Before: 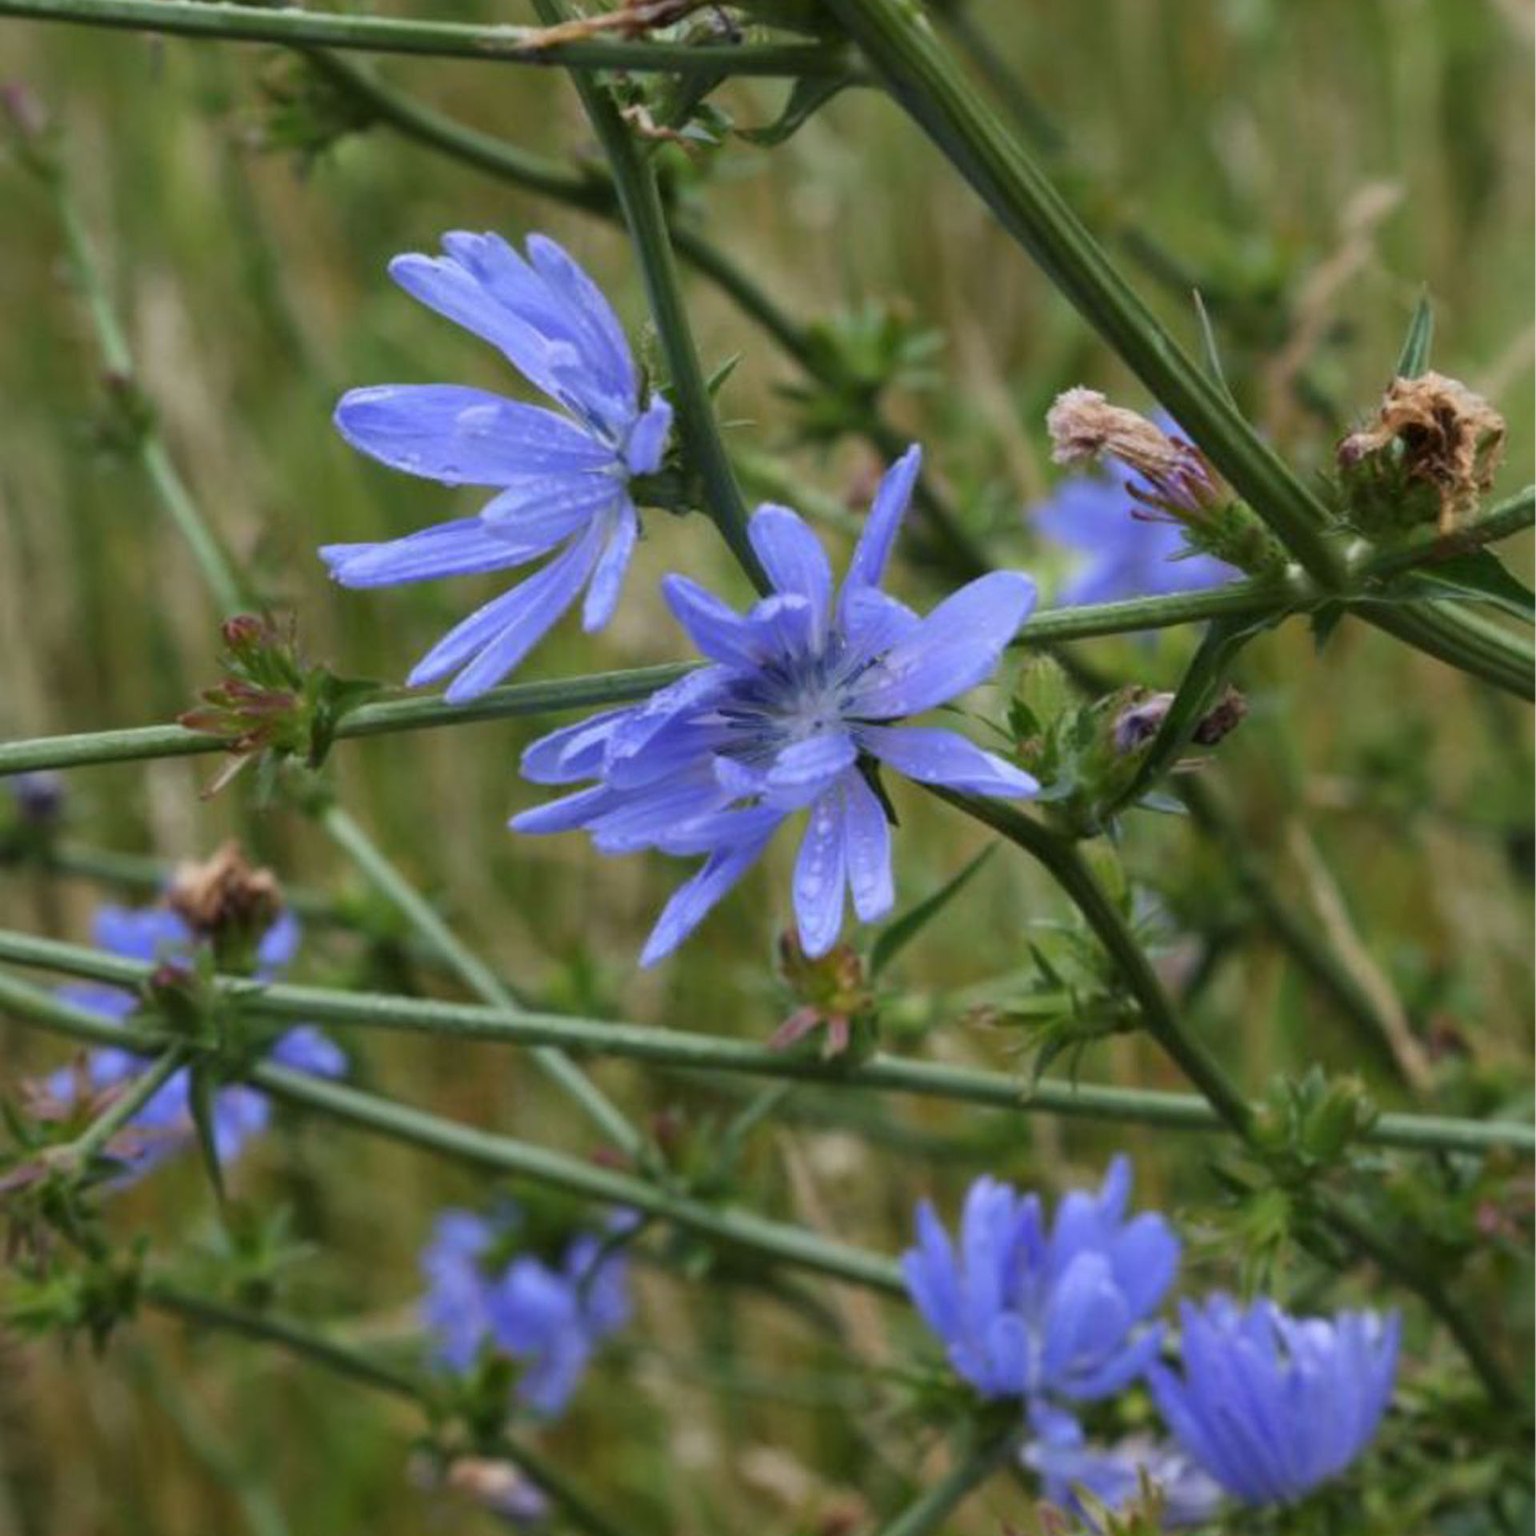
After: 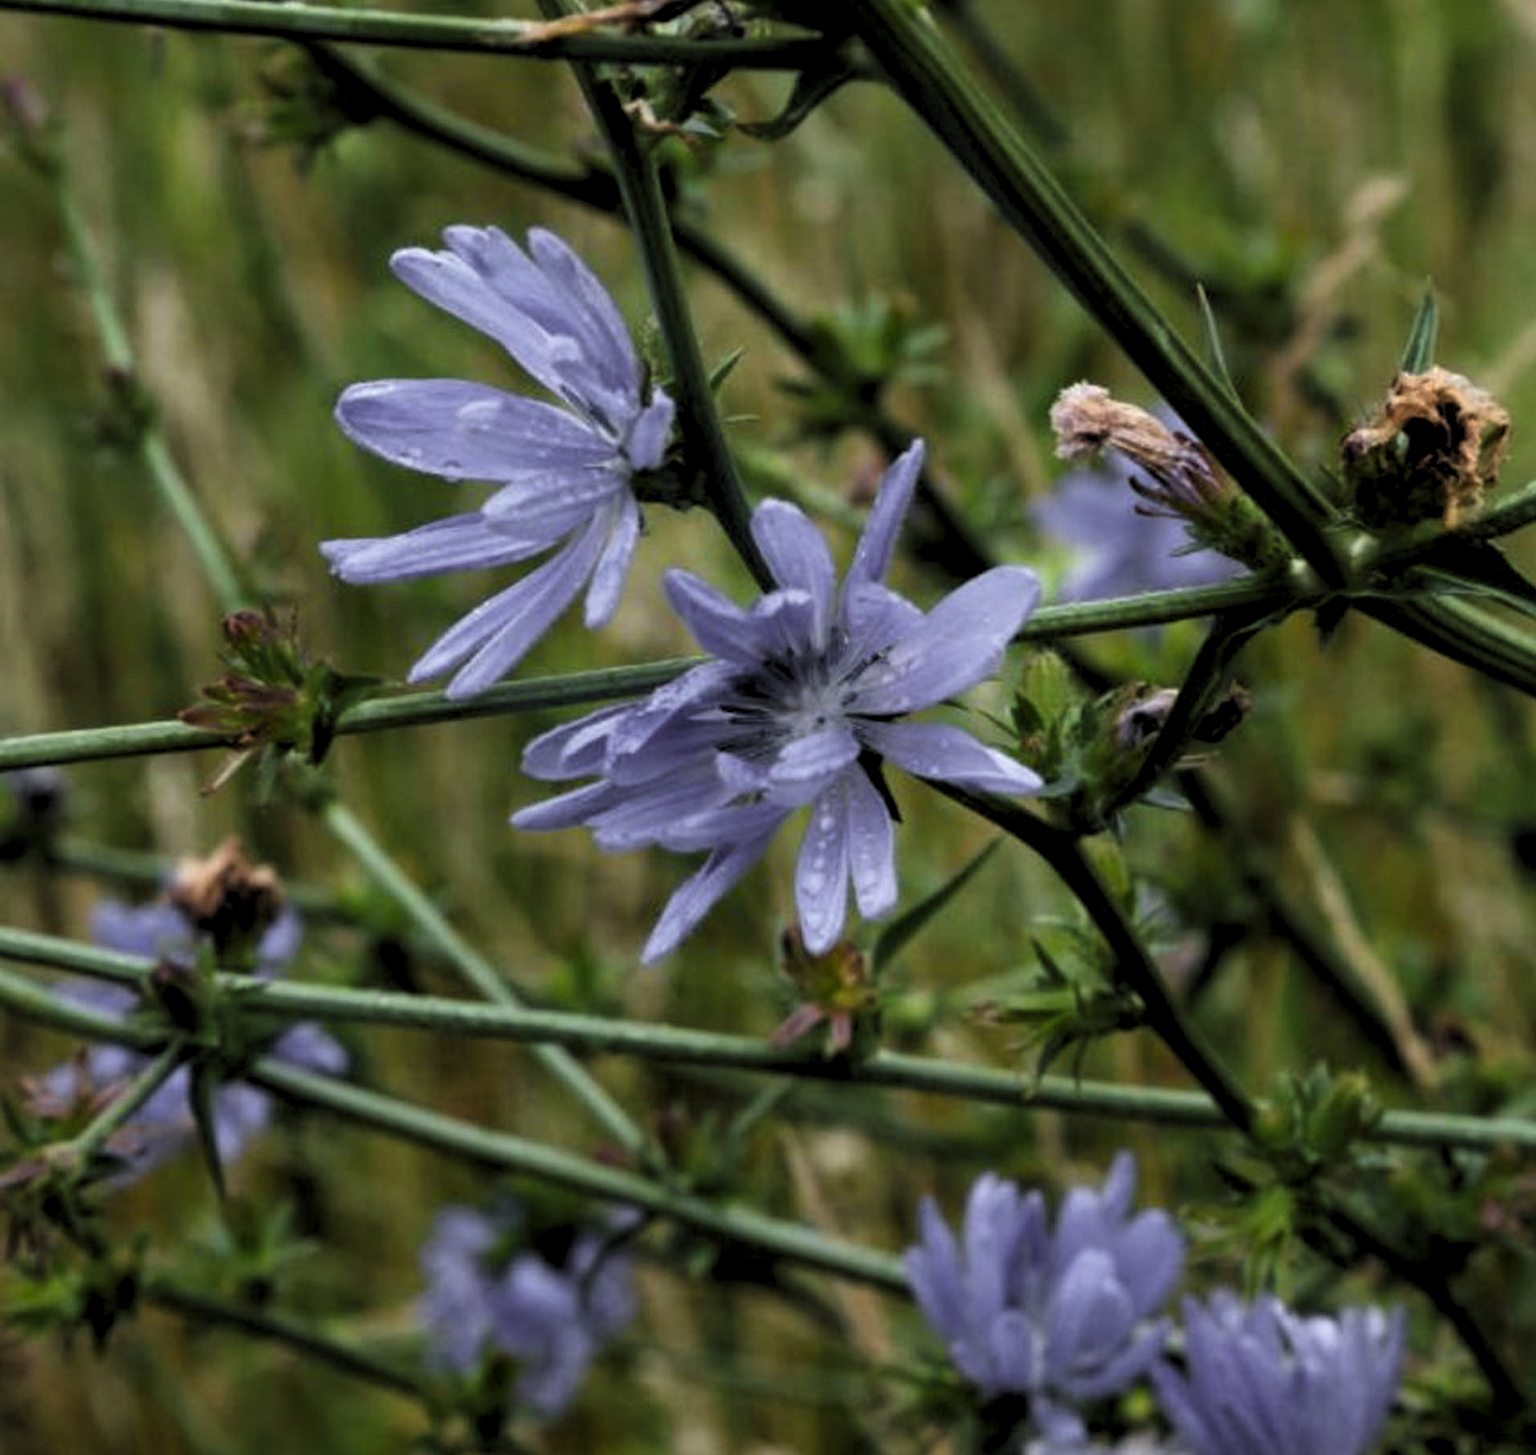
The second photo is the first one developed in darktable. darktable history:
levels: levels [0.182, 0.542, 0.902]
crop: top 0.448%, right 0.264%, bottom 5.045%
color zones: curves: ch1 [(0.25, 0.61) (0.75, 0.248)]
